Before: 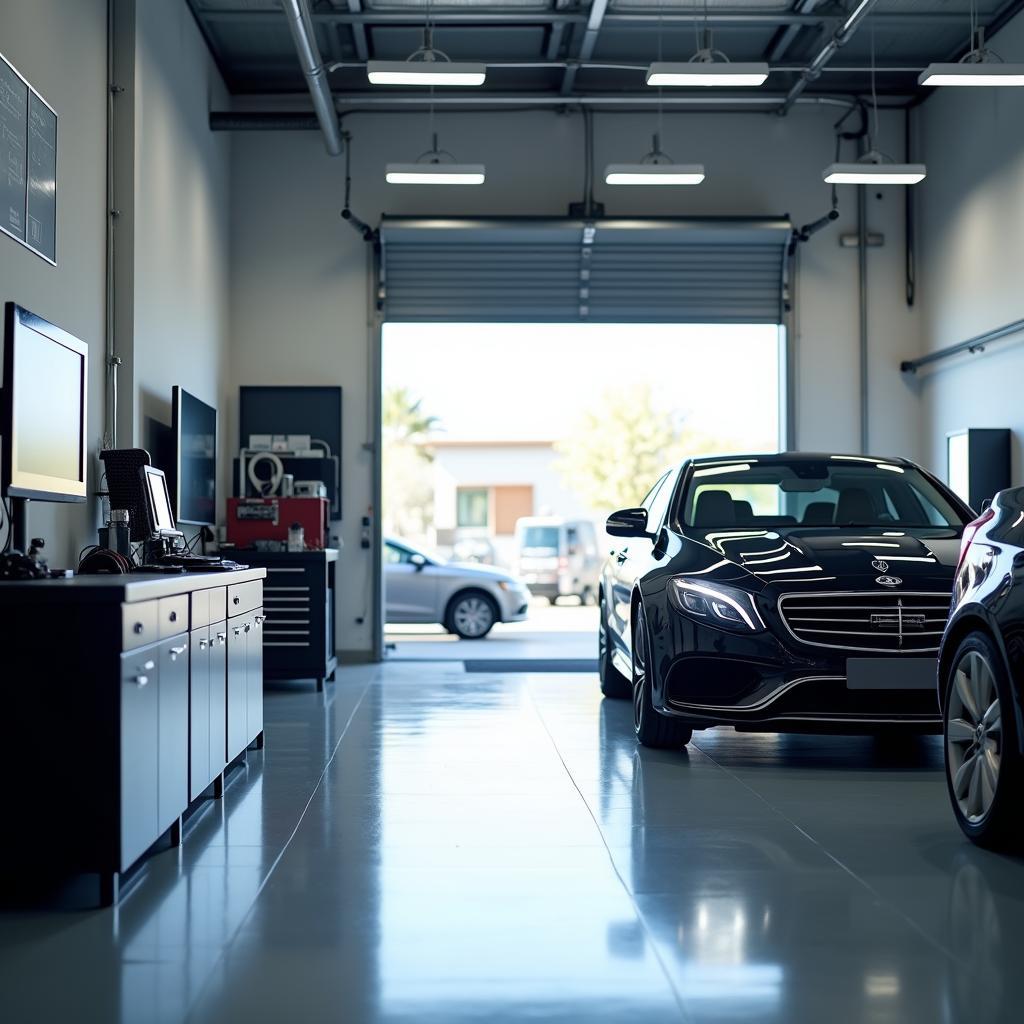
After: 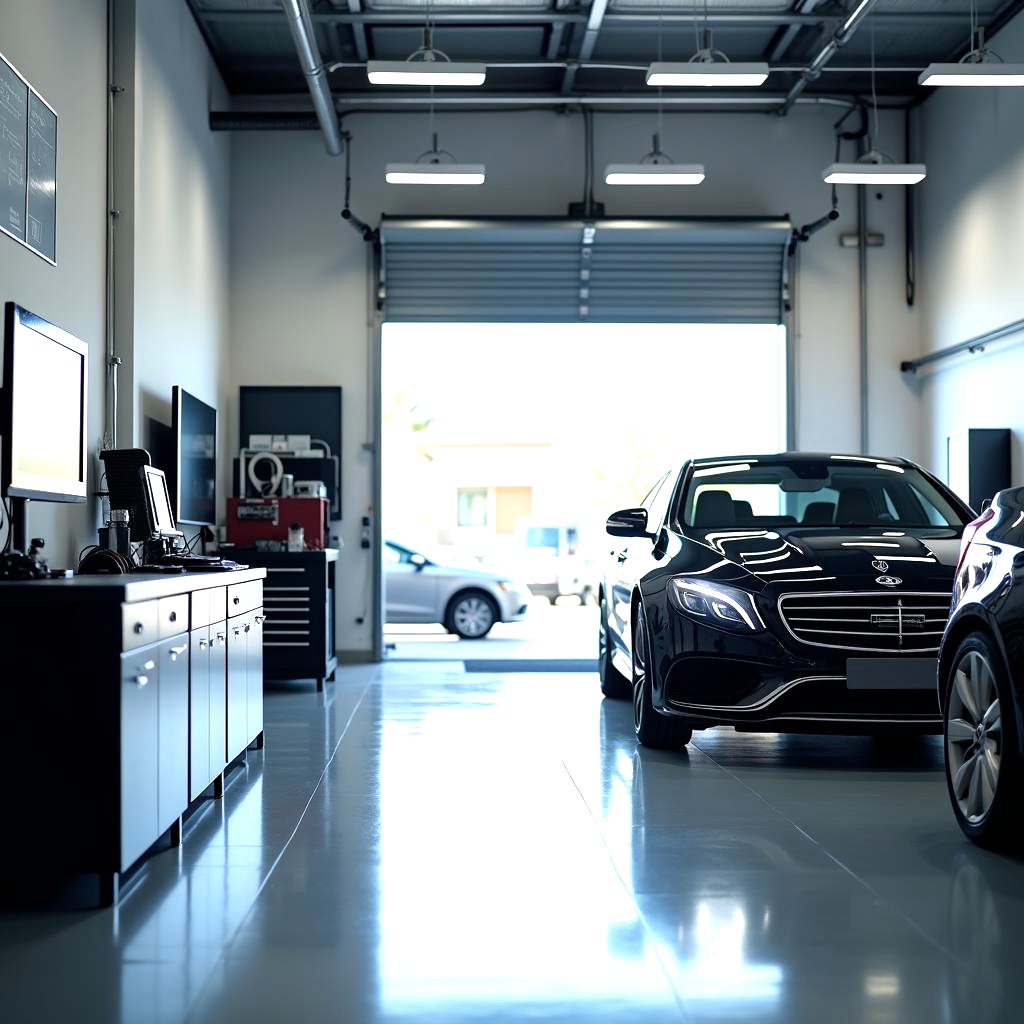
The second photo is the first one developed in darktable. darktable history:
tone equalizer: -8 EV -0.71 EV, -7 EV -0.694 EV, -6 EV -0.579 EV, -5 EV -0.403 EV, -3 EV 0.388 EV, -2 EV 0.6 EV, -1 EV 0.69 EV, +0 EV 0.769 EV
